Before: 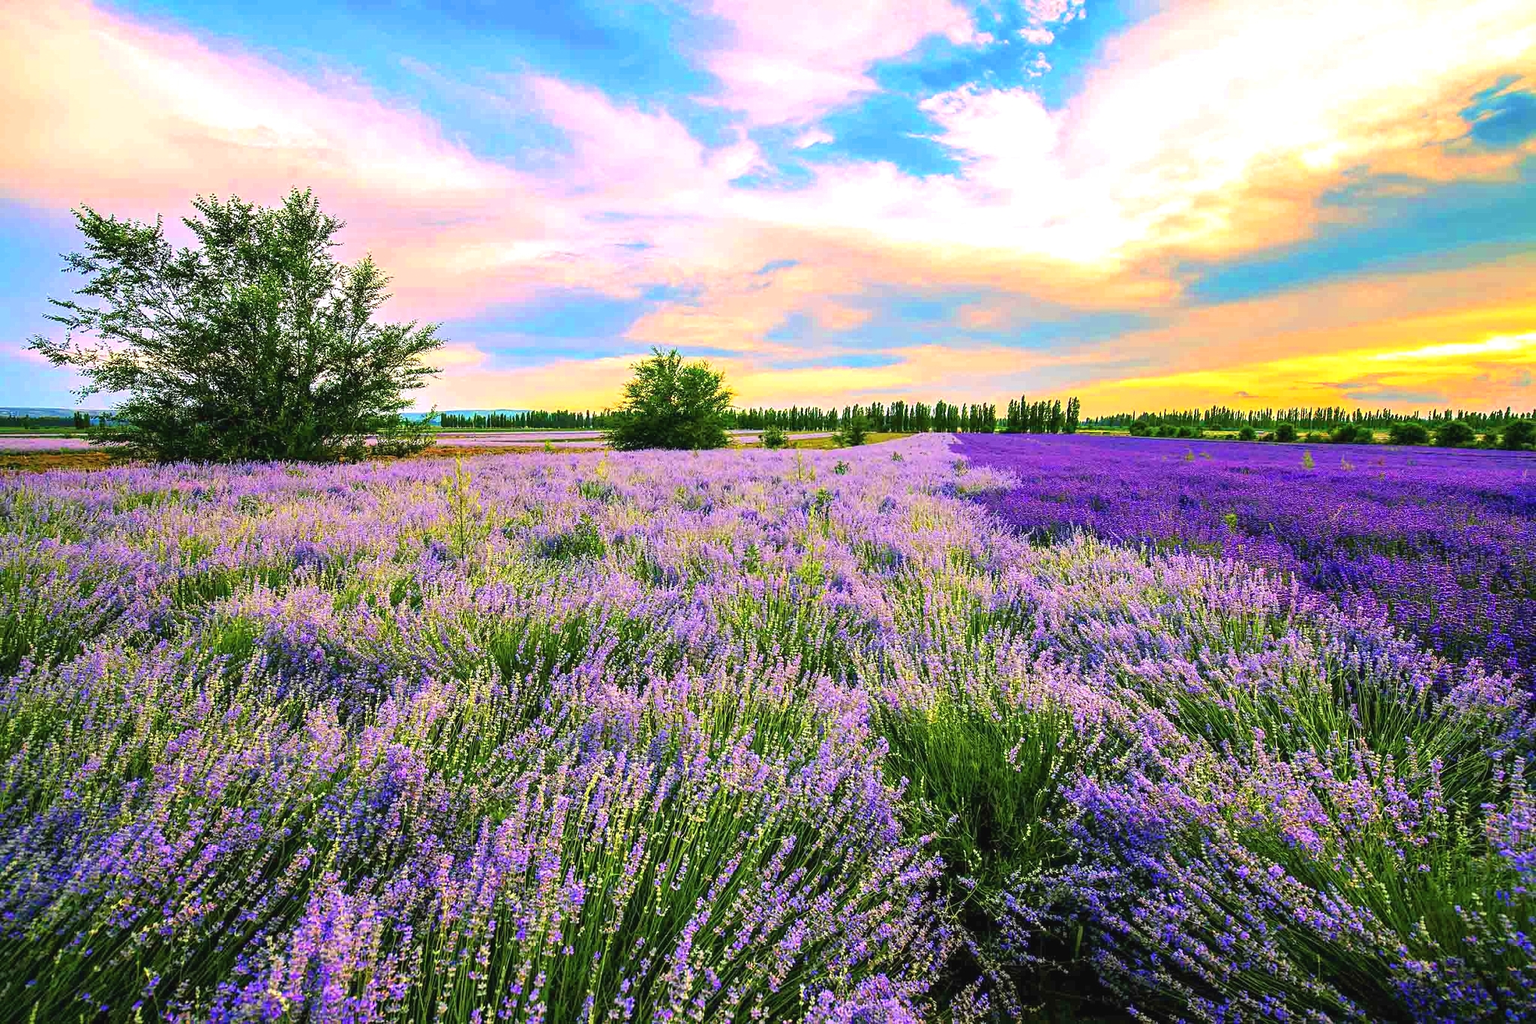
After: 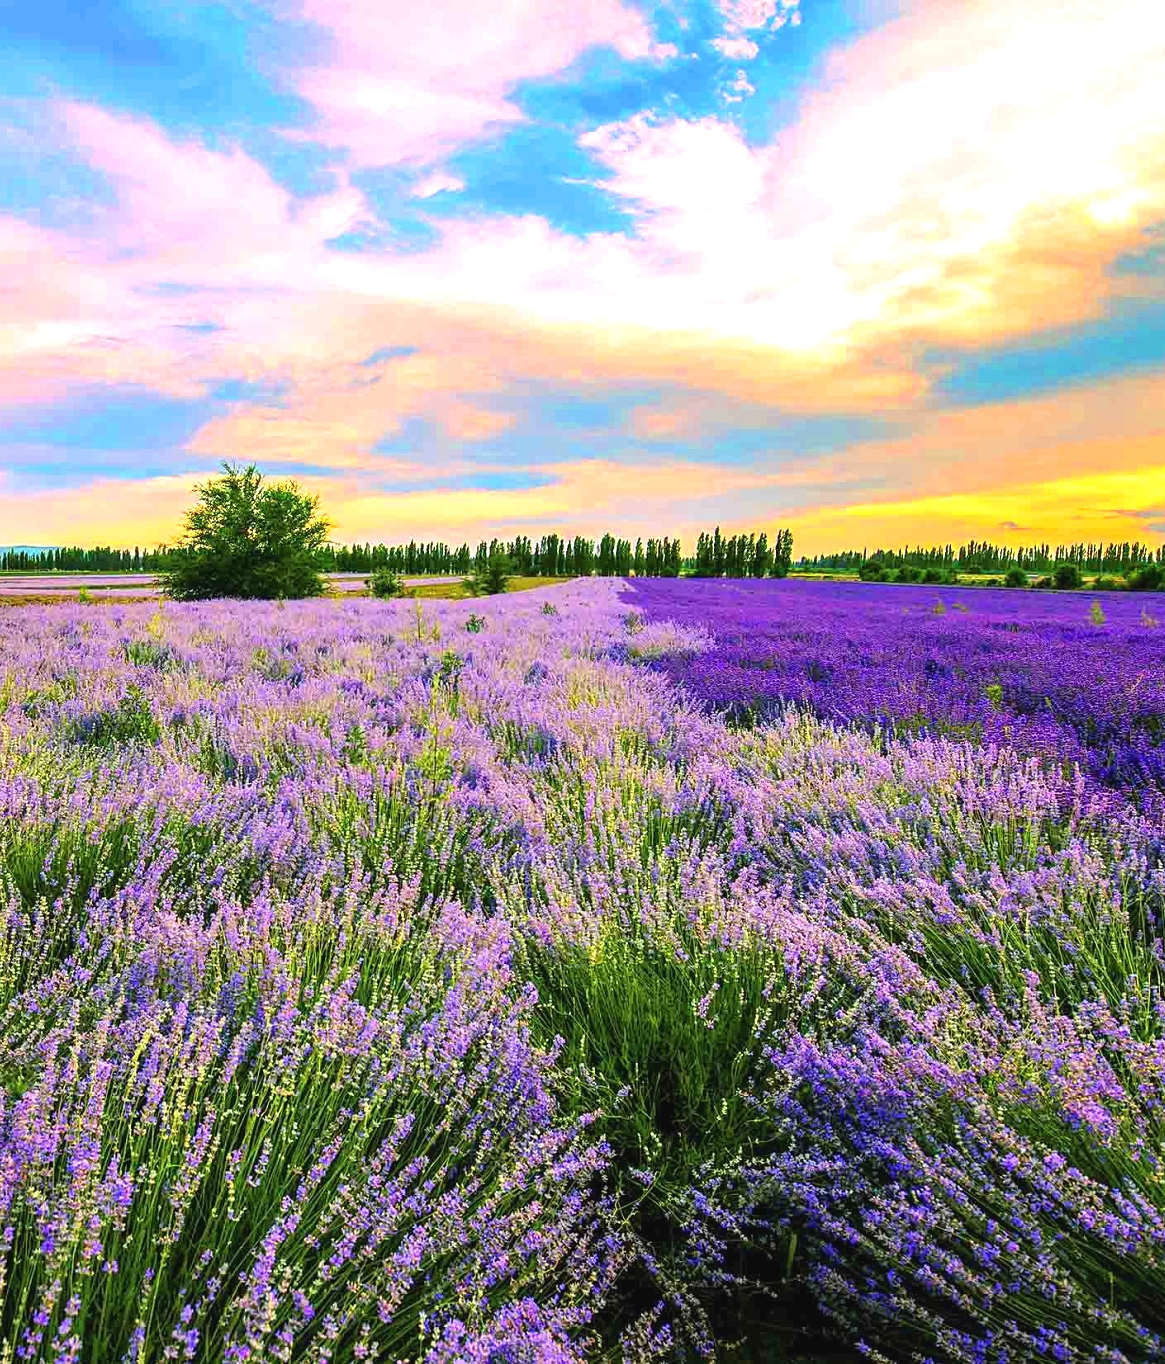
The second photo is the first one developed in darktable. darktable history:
crop: left 31.595%, top 0.025%, right 11.513%
